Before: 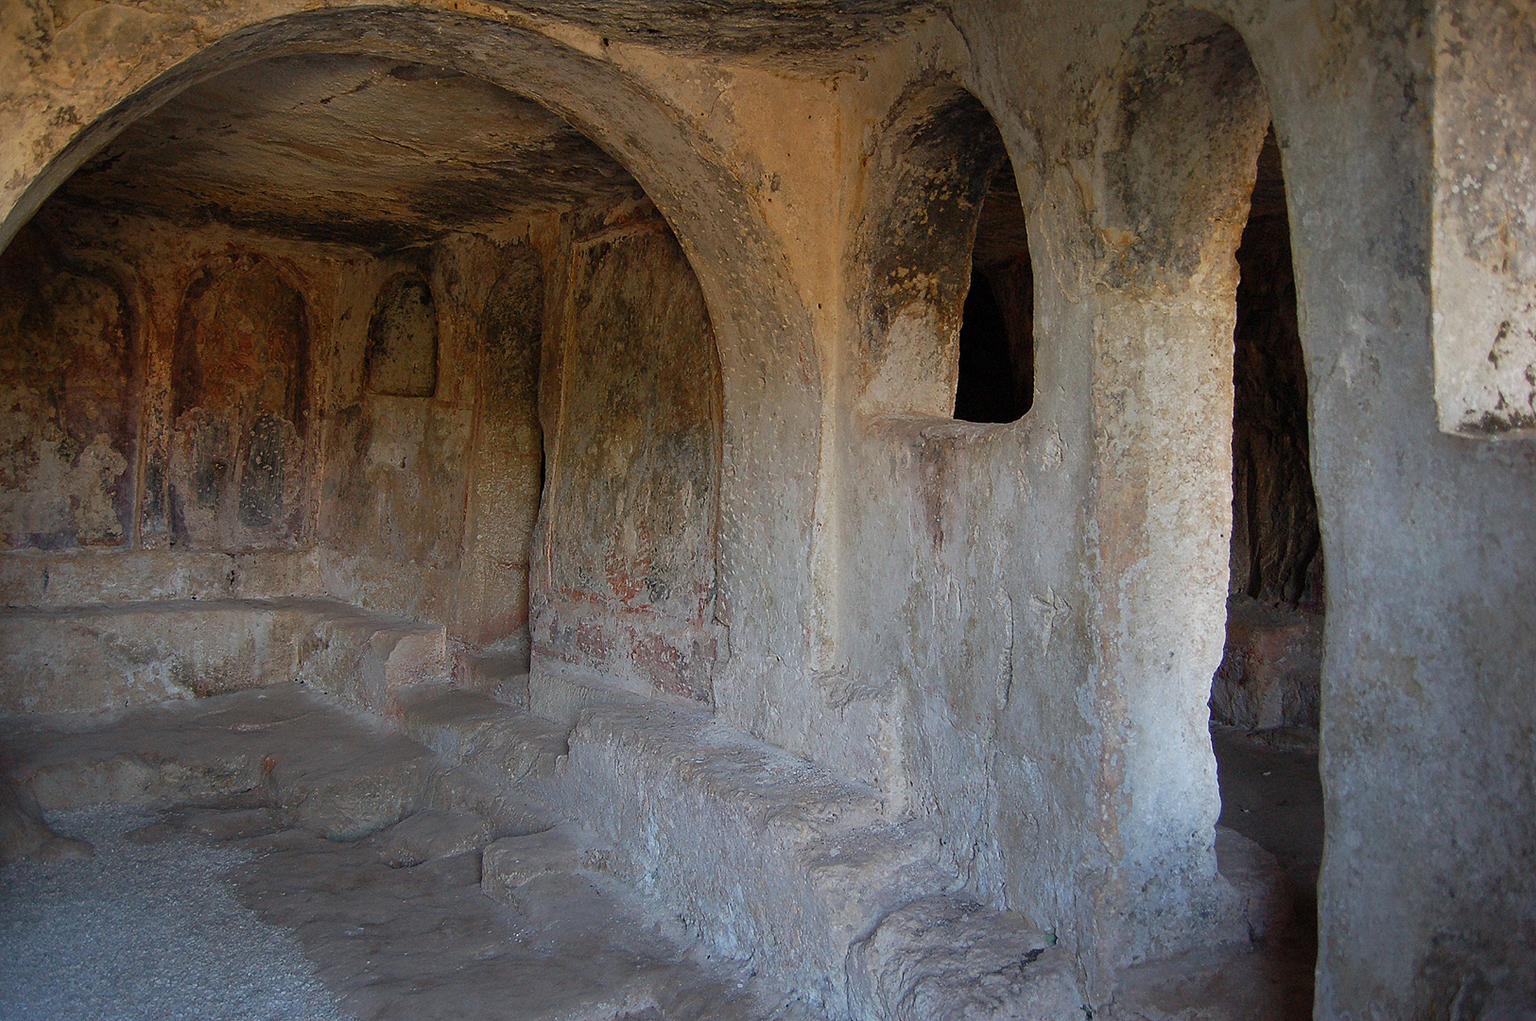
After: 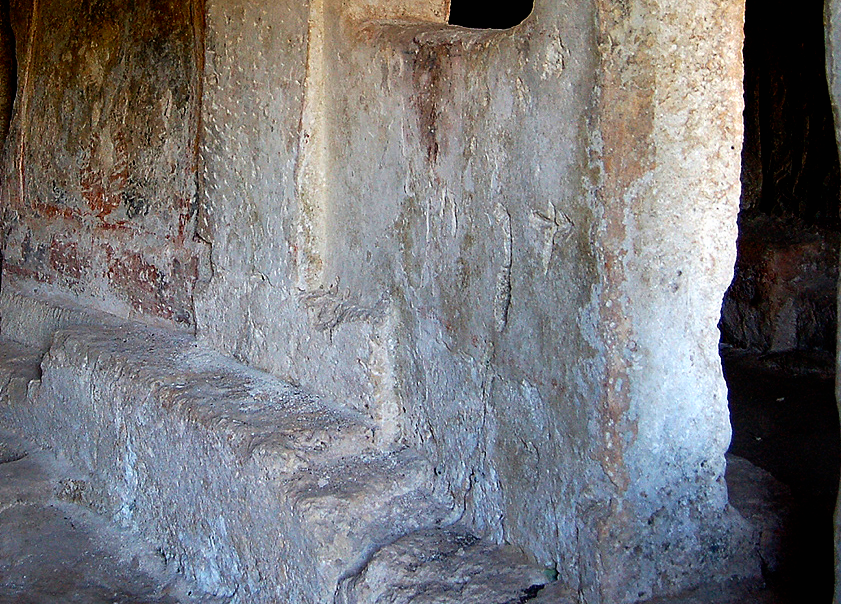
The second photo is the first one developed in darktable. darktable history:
crop: left 34.479%, top 38.822%, right 13.718%, bottom 5.172%
filmic rgb: black relative exposure -8.2 EV, white relative exposure 2.2 EV, threshold 3 EV, hardness 7.11, latitude 85.74%, contrast 1.696, highlights saturation mix -4%, shadows ↔ highlights balance -2.69%, preserve chrominance no, color science v5 (2021), contrast in shadows safe, contrast in highlights safe, enable highlight reconstruction true
